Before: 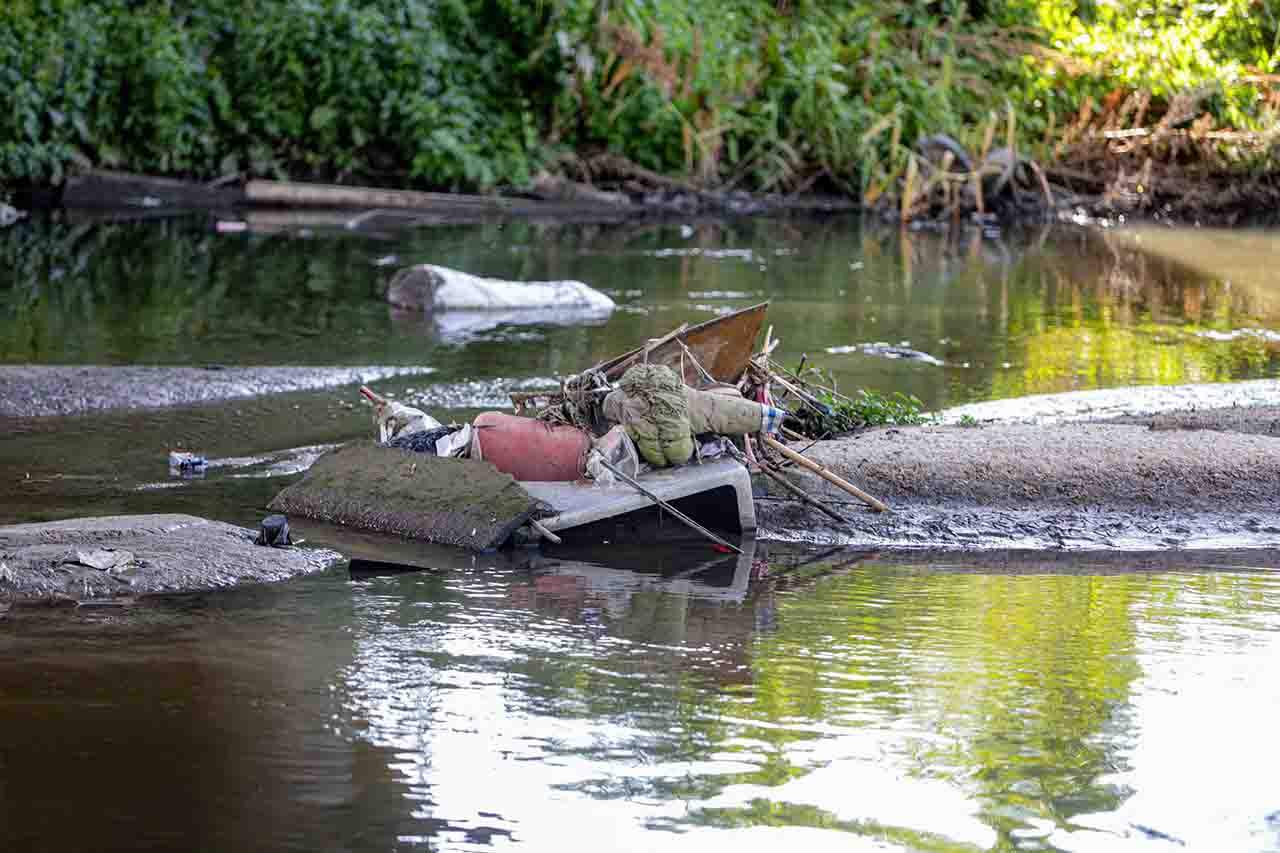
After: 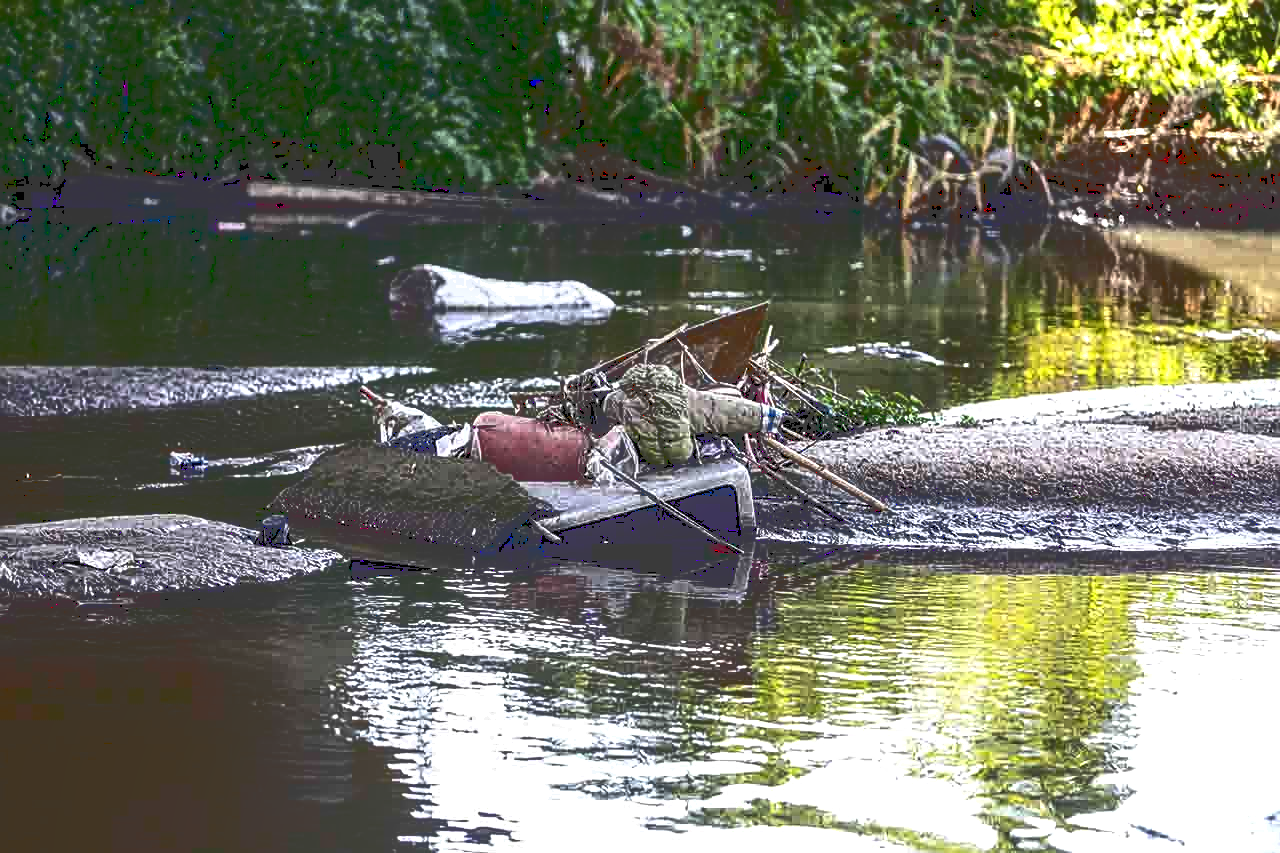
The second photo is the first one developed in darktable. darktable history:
exposure: exposure 0.201 EV, compensate highlight preservation false
local contrast: on, module defaults
base curve: curves: ch0 [(0, 0.036) (0.083, 0.04) (0.804, 1)]
sharpen: on, module defaults
